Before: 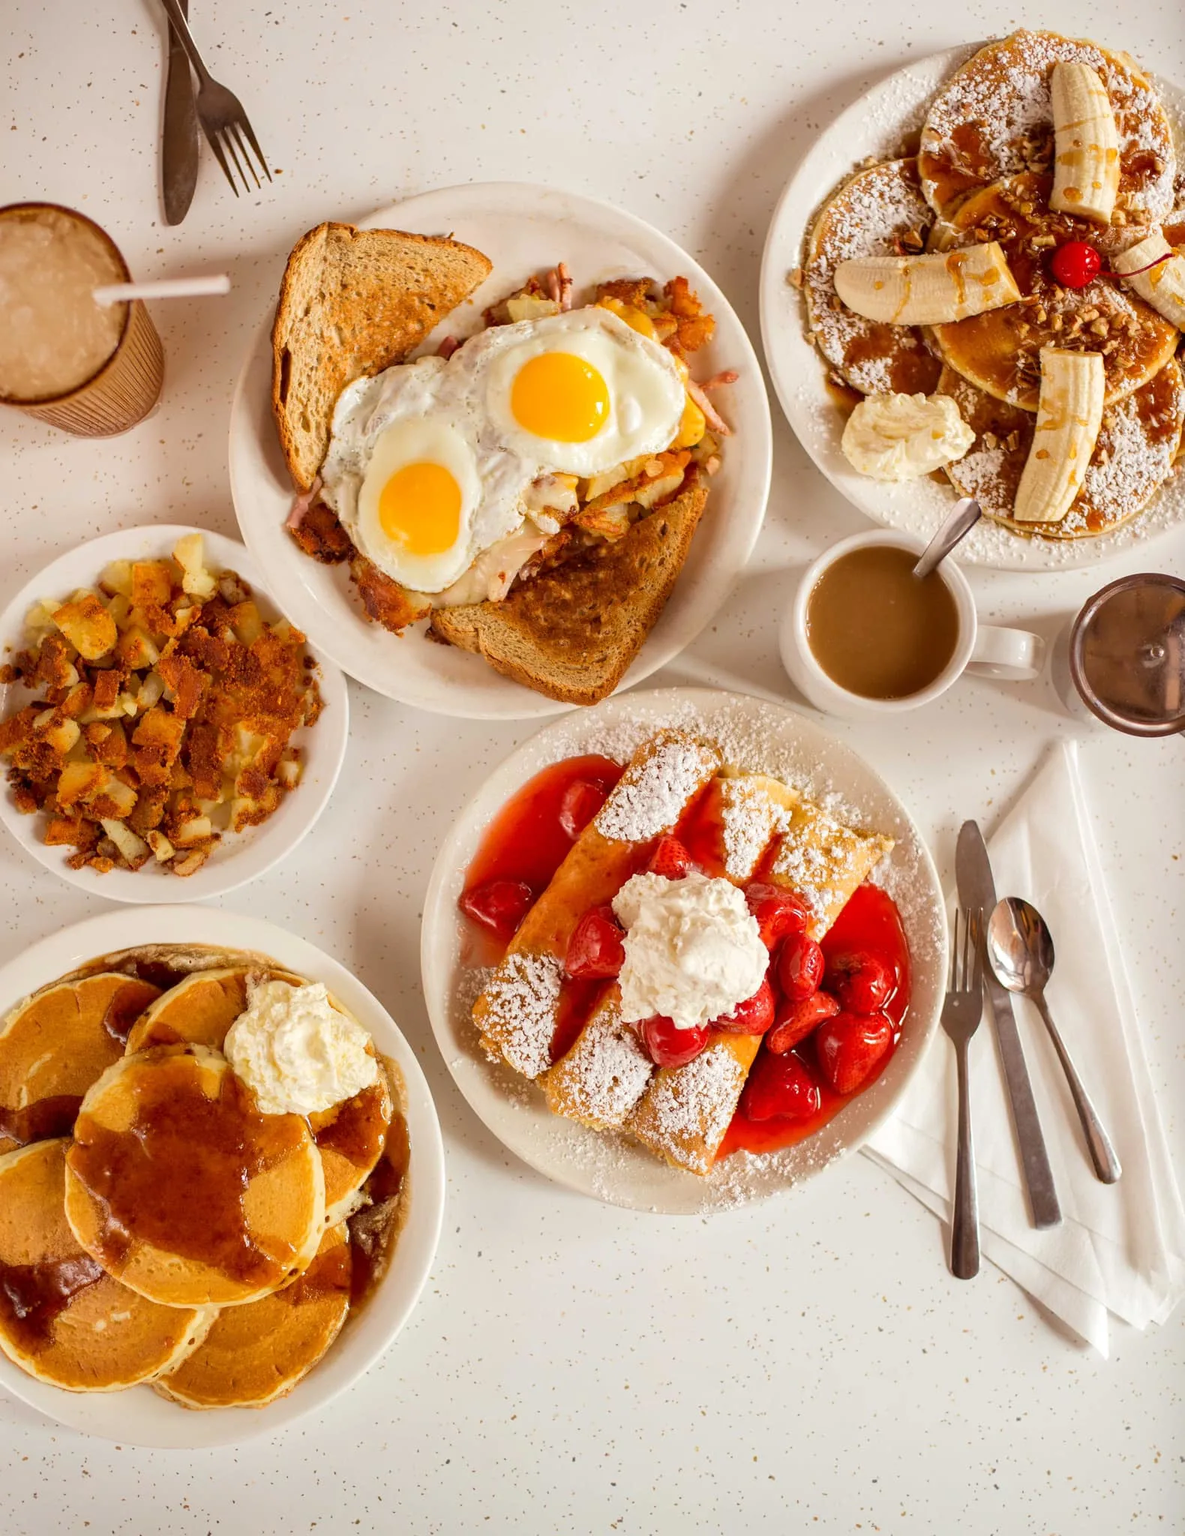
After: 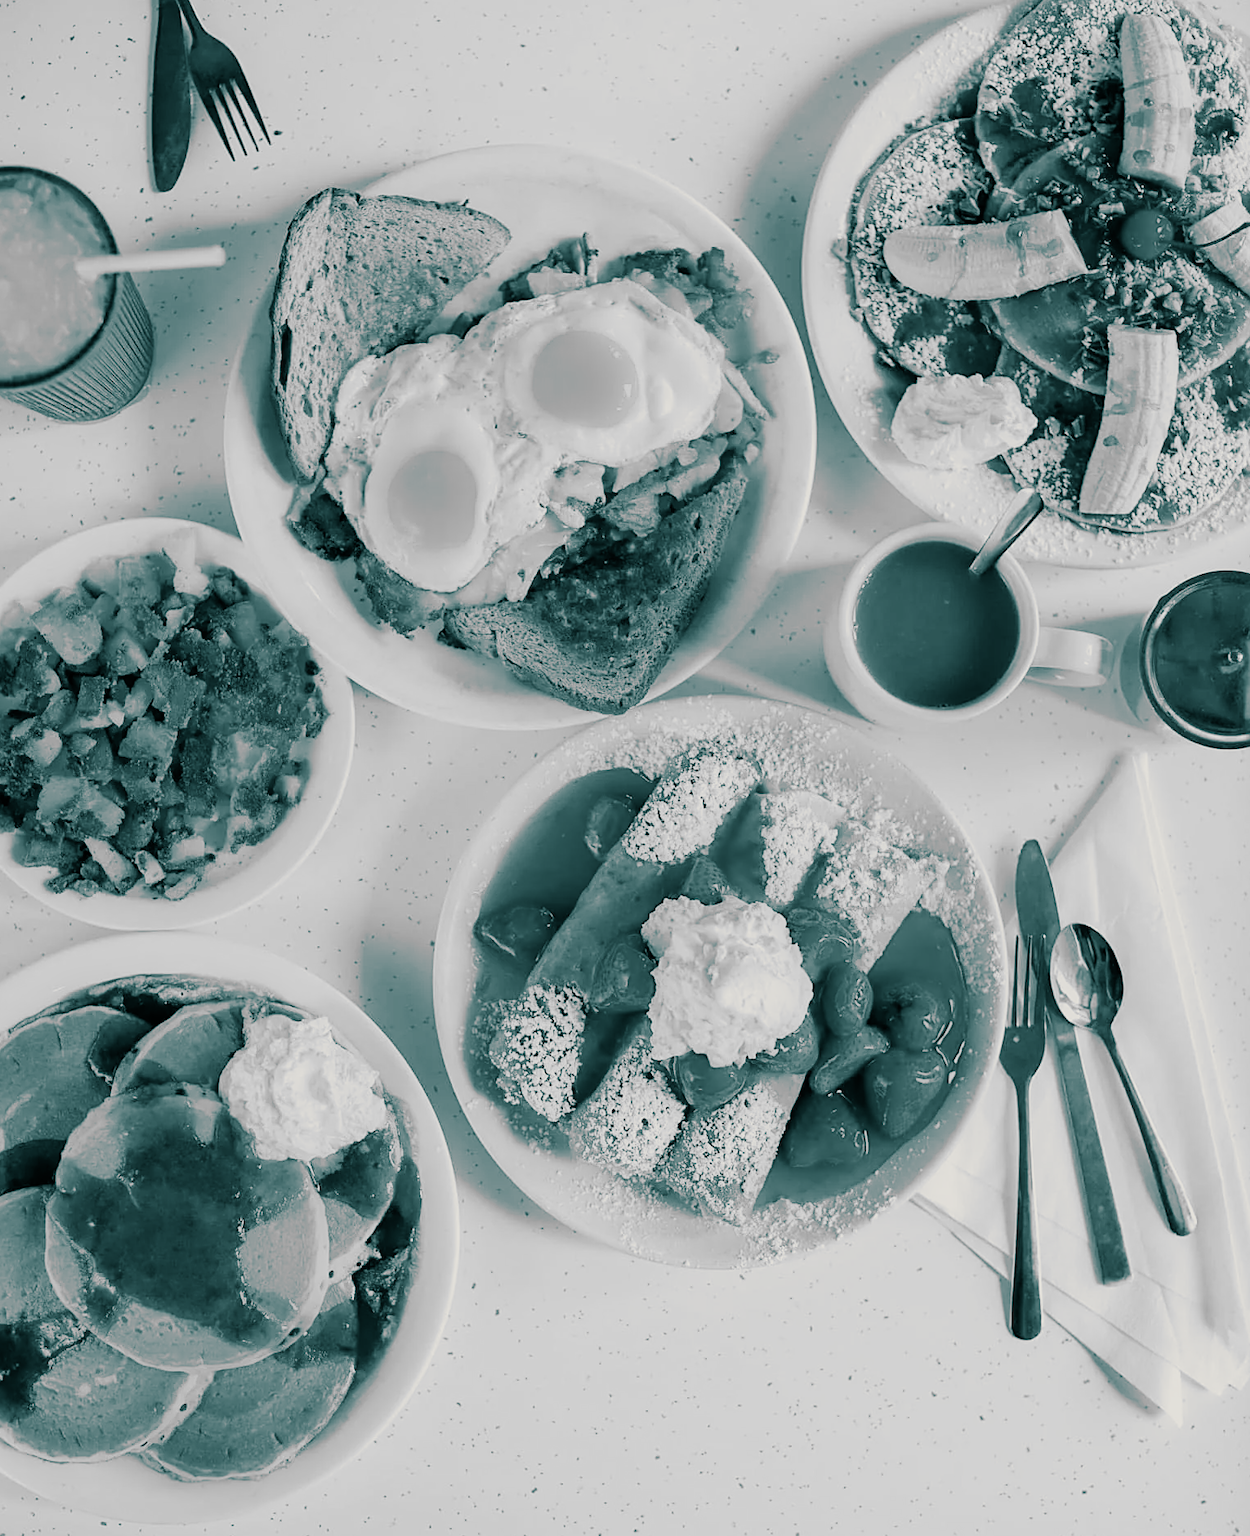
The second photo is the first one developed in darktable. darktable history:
sigmoid: contrast 1.6, skew -0.2, preserve hue 0%, red attenuation 0.1, red rotation 0.035, green attenuation 0.1, green rotation -0.017, blue attenuation 0.15, blue rotation -0.052, base primaries Rec2020
split-toning: shadows › hue 186.43°, highlights › hue 49.29°, compress 30.29%
crop: left 1.964%, top 3.251%, right 1.122%, bottom 4.933%
sharpen: on, module defaults
monochrome: size 1
